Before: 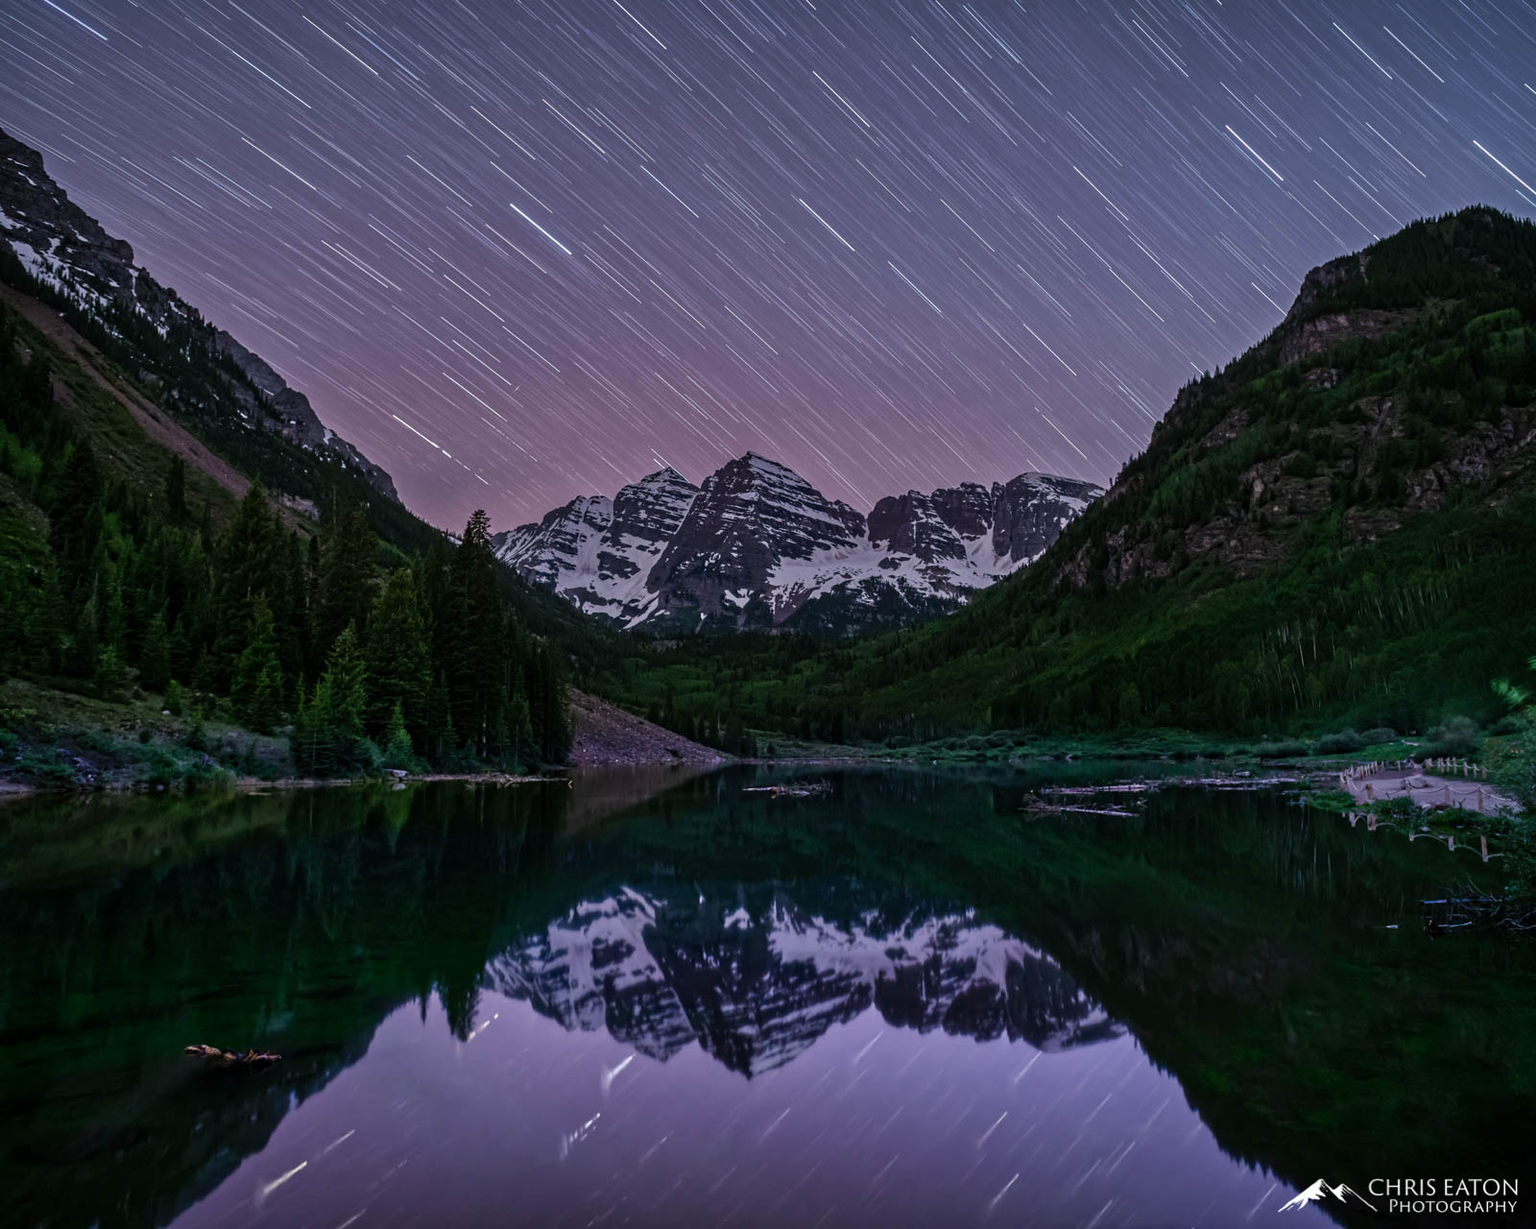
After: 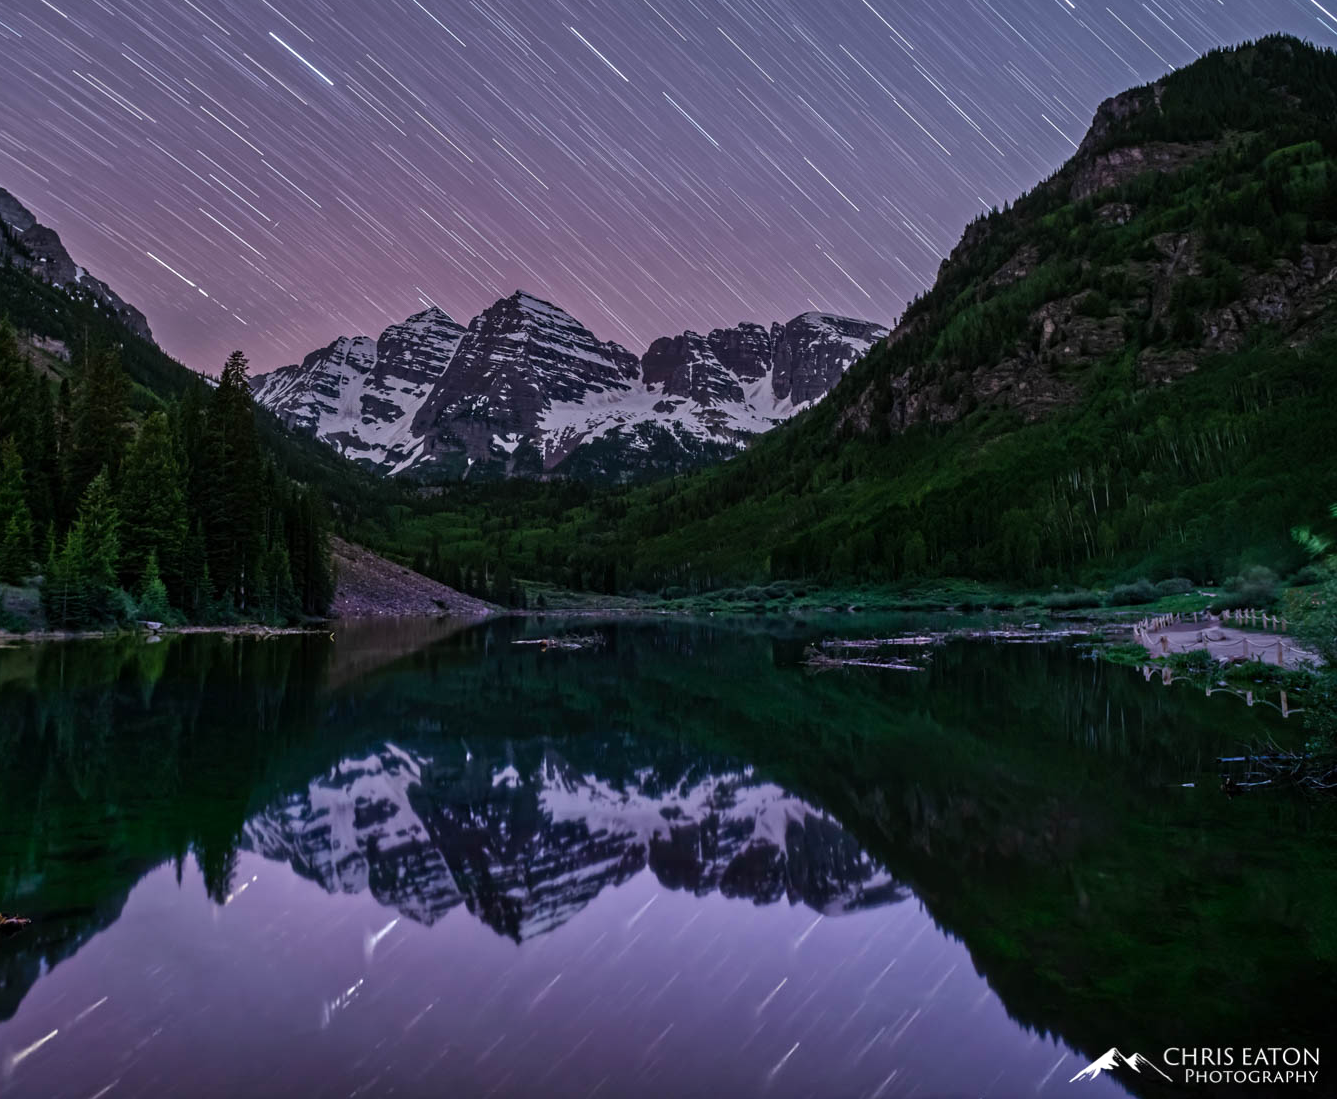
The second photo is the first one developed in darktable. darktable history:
crop: left 16.39%, top 14.121%
exposure: exposure 0.162 EV, compensate highlight preservation false
